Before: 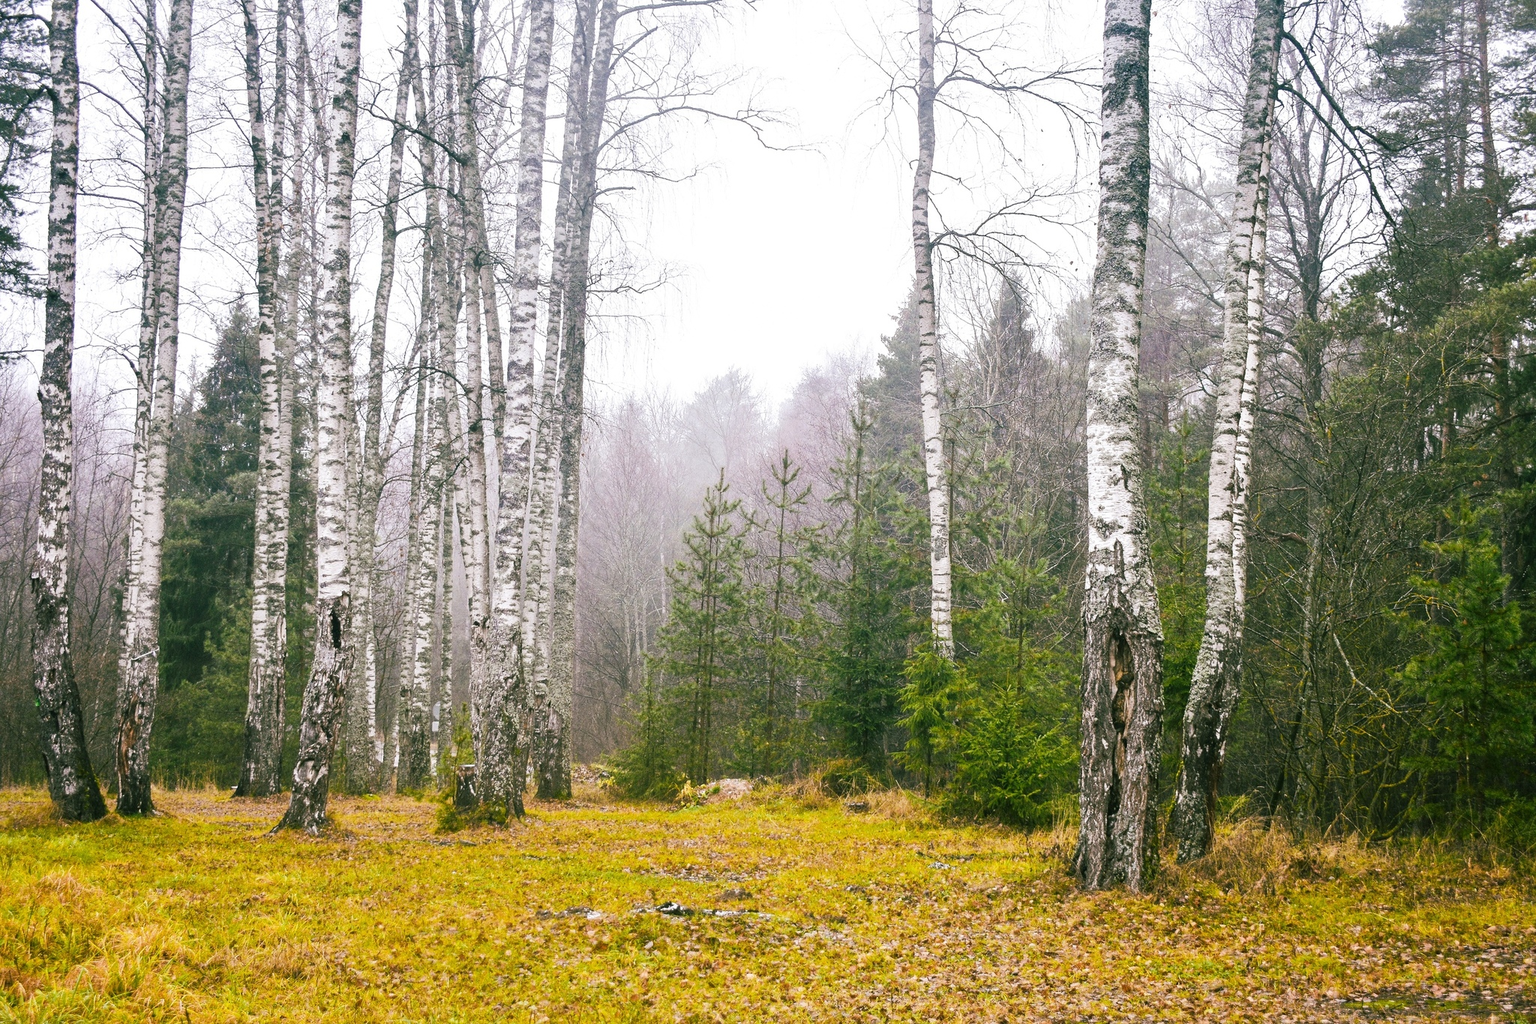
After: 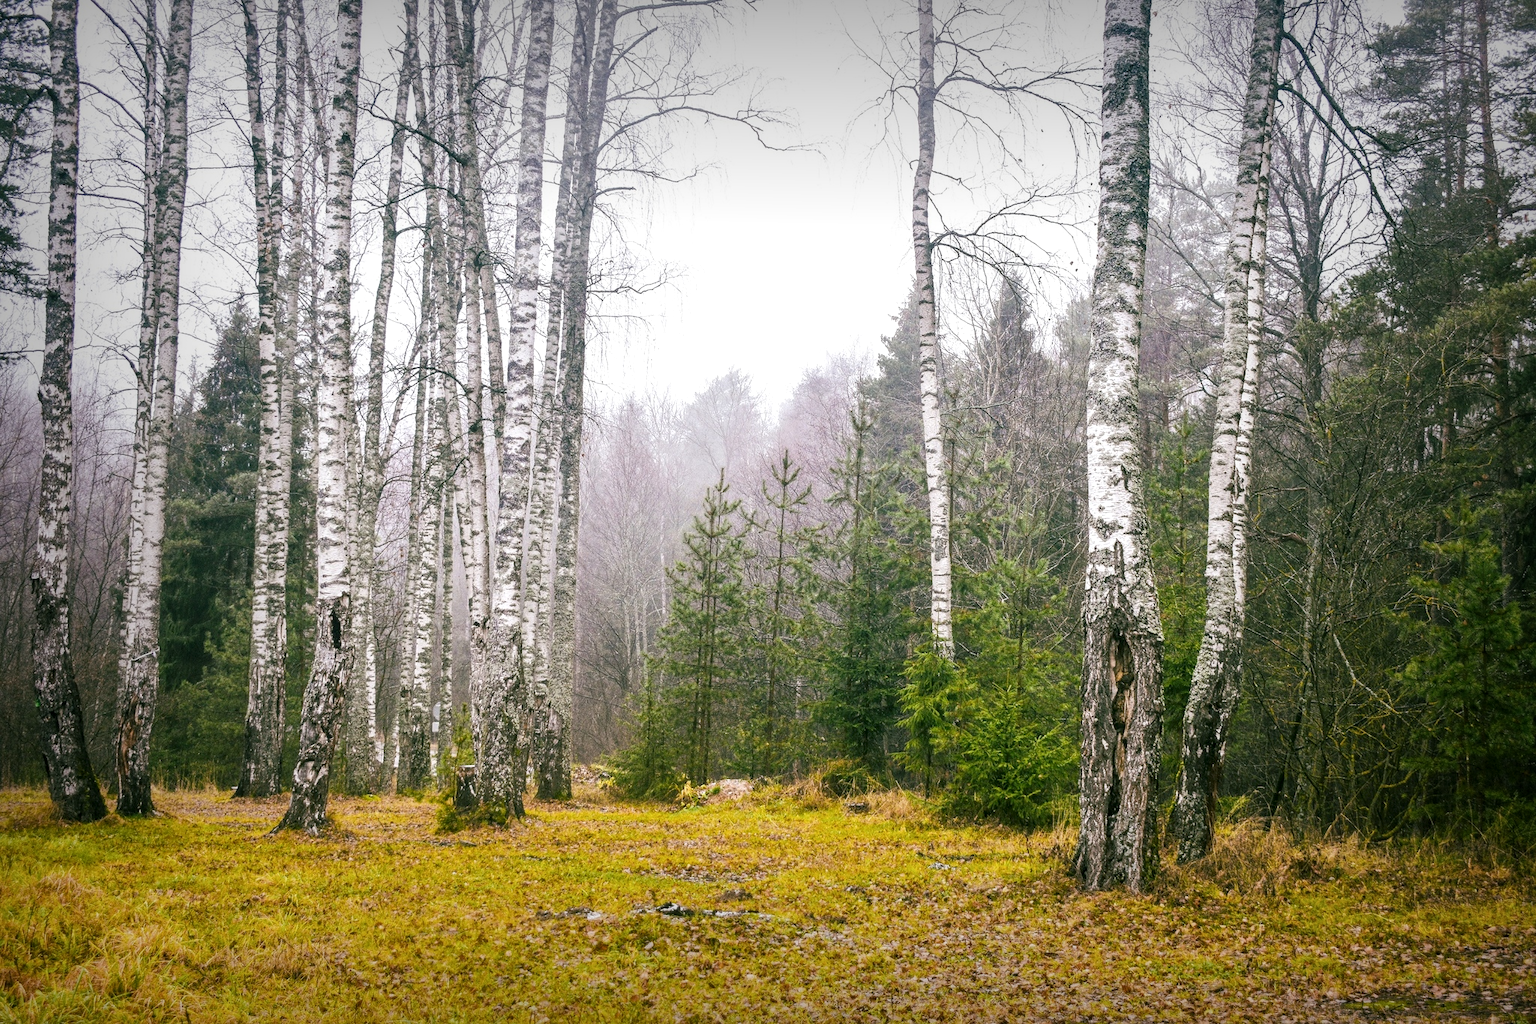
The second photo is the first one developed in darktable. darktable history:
vignetting: fall-off start 53.2%, brightness -0.594, saturation 0, automatic ratio true, width/height ratio 1.313, shape 0.22, unbound false
local contrast: on, module defaults
